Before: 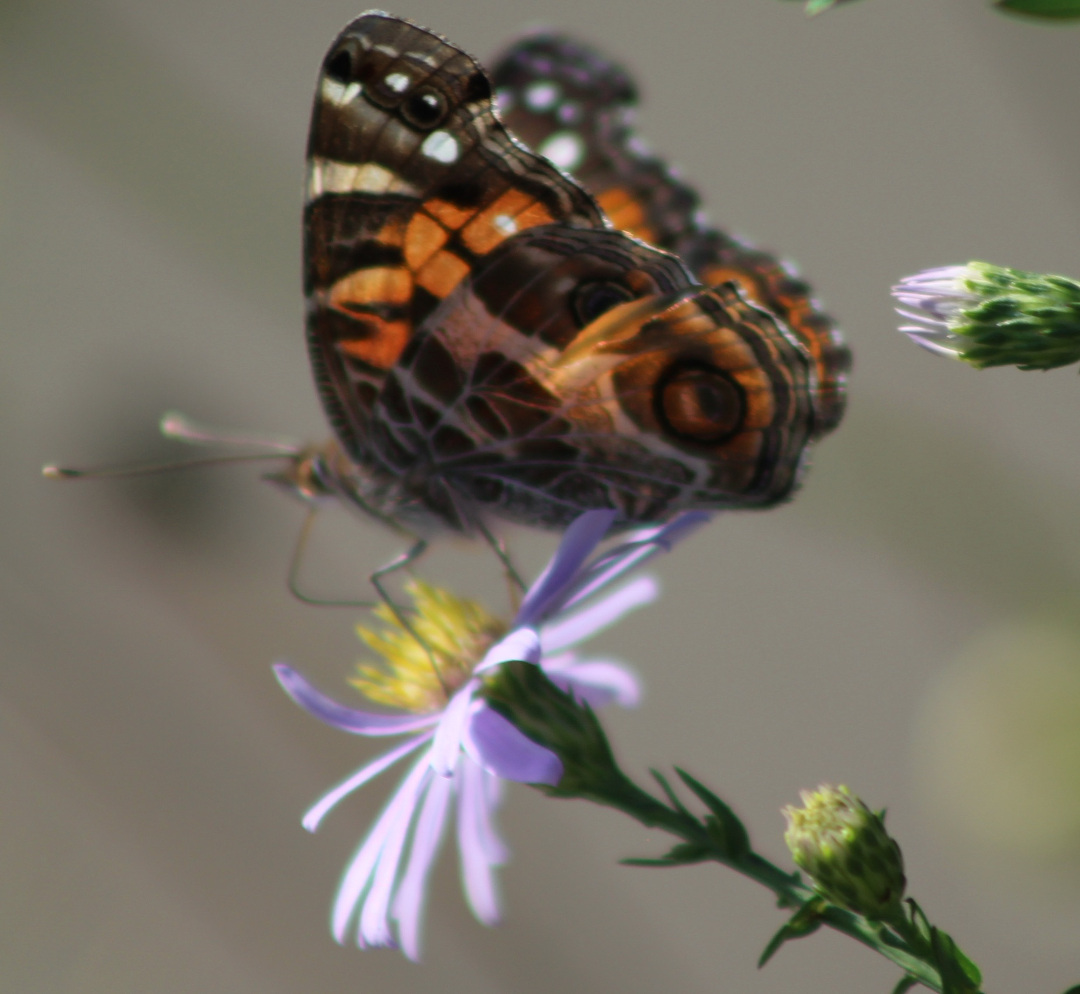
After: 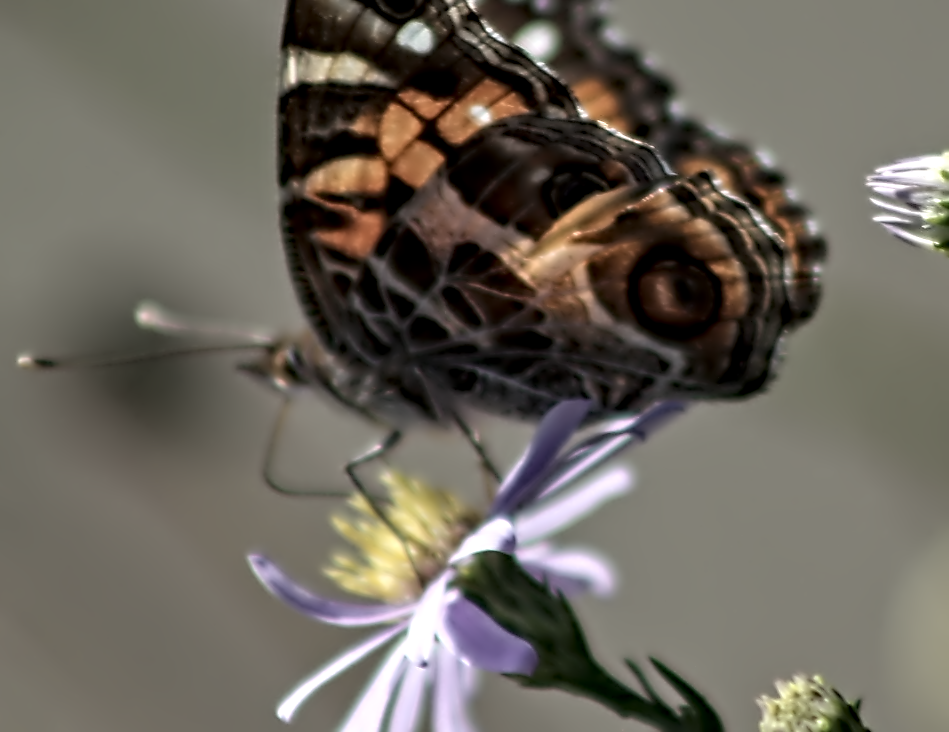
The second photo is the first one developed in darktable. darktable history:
crop and rotate: left 2.338%, top 11.122%, right 9.708%, bottom 15.182%
sharpen: on, module defaults
local contrast: on, module defaults
haze removal: compatibility mode true, adaptive false
contrast brightness saturation: contrast 0.097, saturation -0.354
contrast equalizer: y [[0.5, 0.542, 0.583, 0.625, 0.667, 0.708], [0.5 ×6], [0.5 ×6], [0, 0.033, 0.067, 0.1, 0.133, 0.167], [0, 0.05, 0.1, 0.15, 0.2, 0.25]]
